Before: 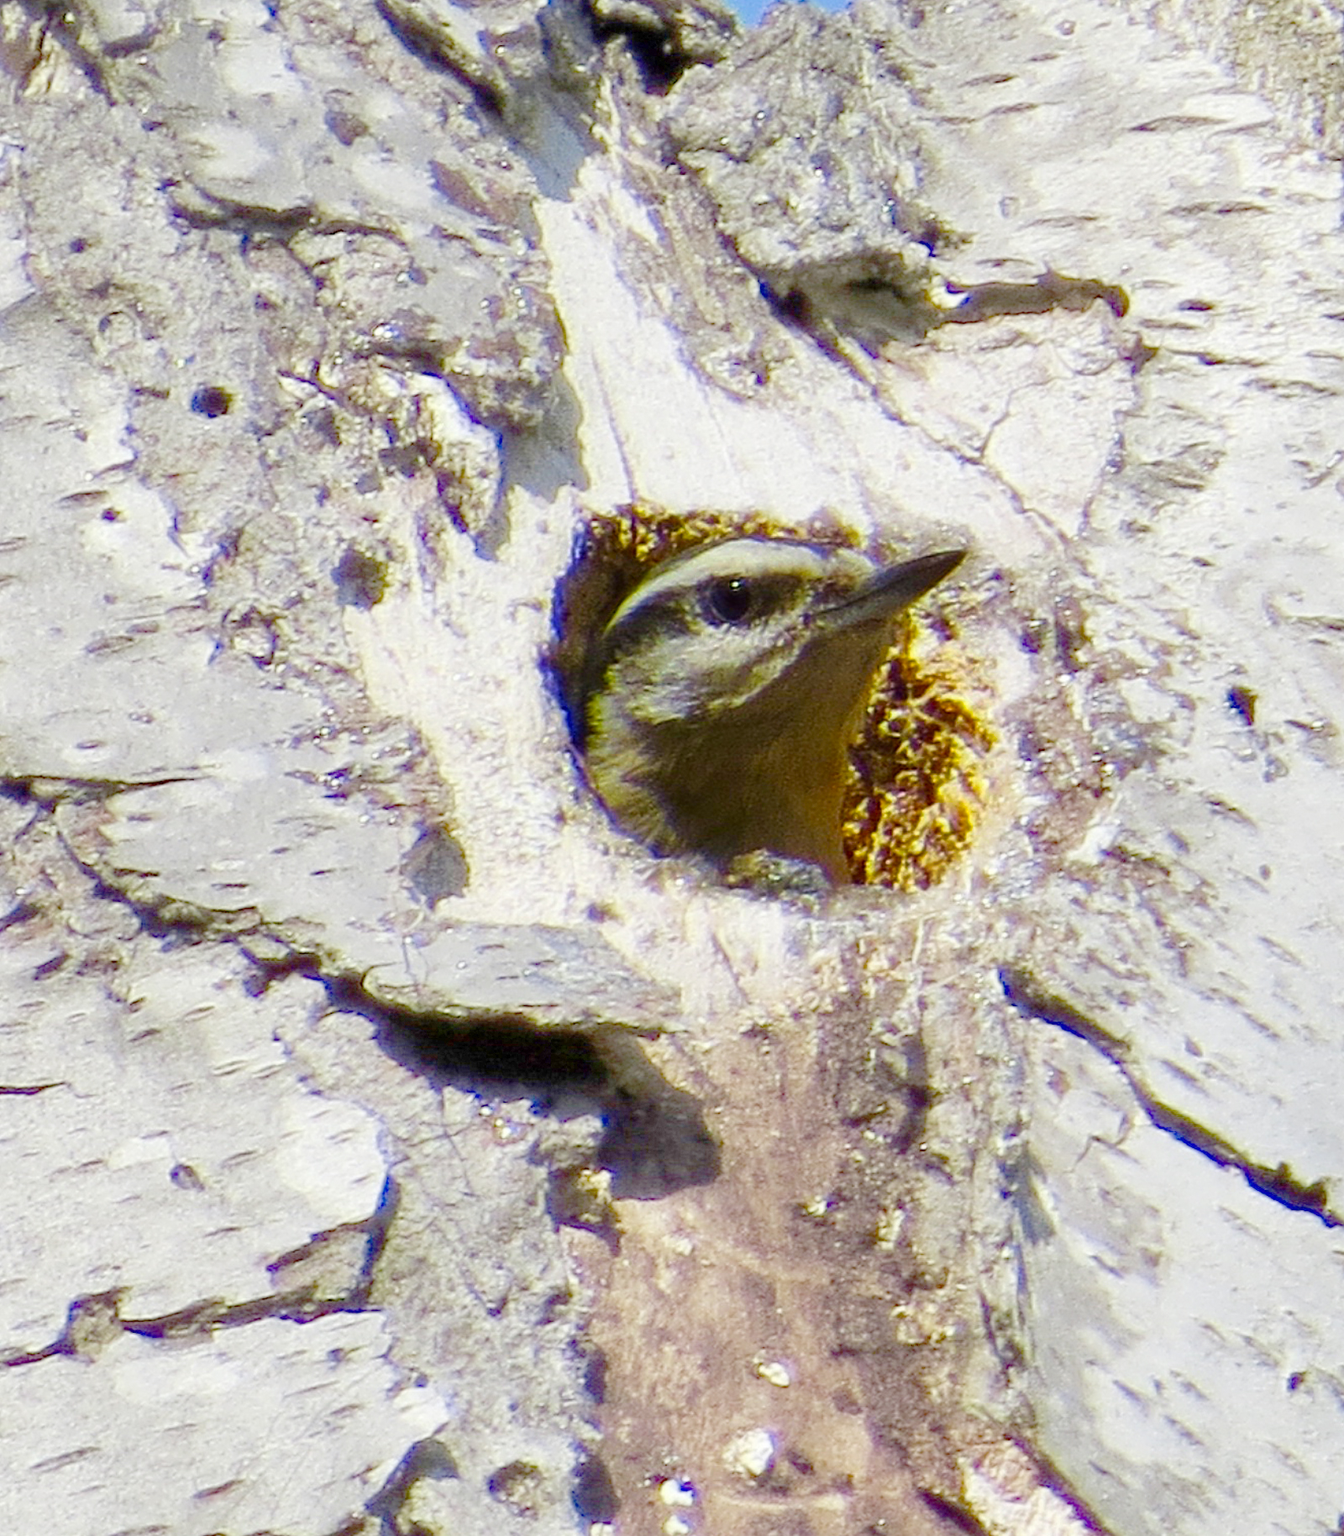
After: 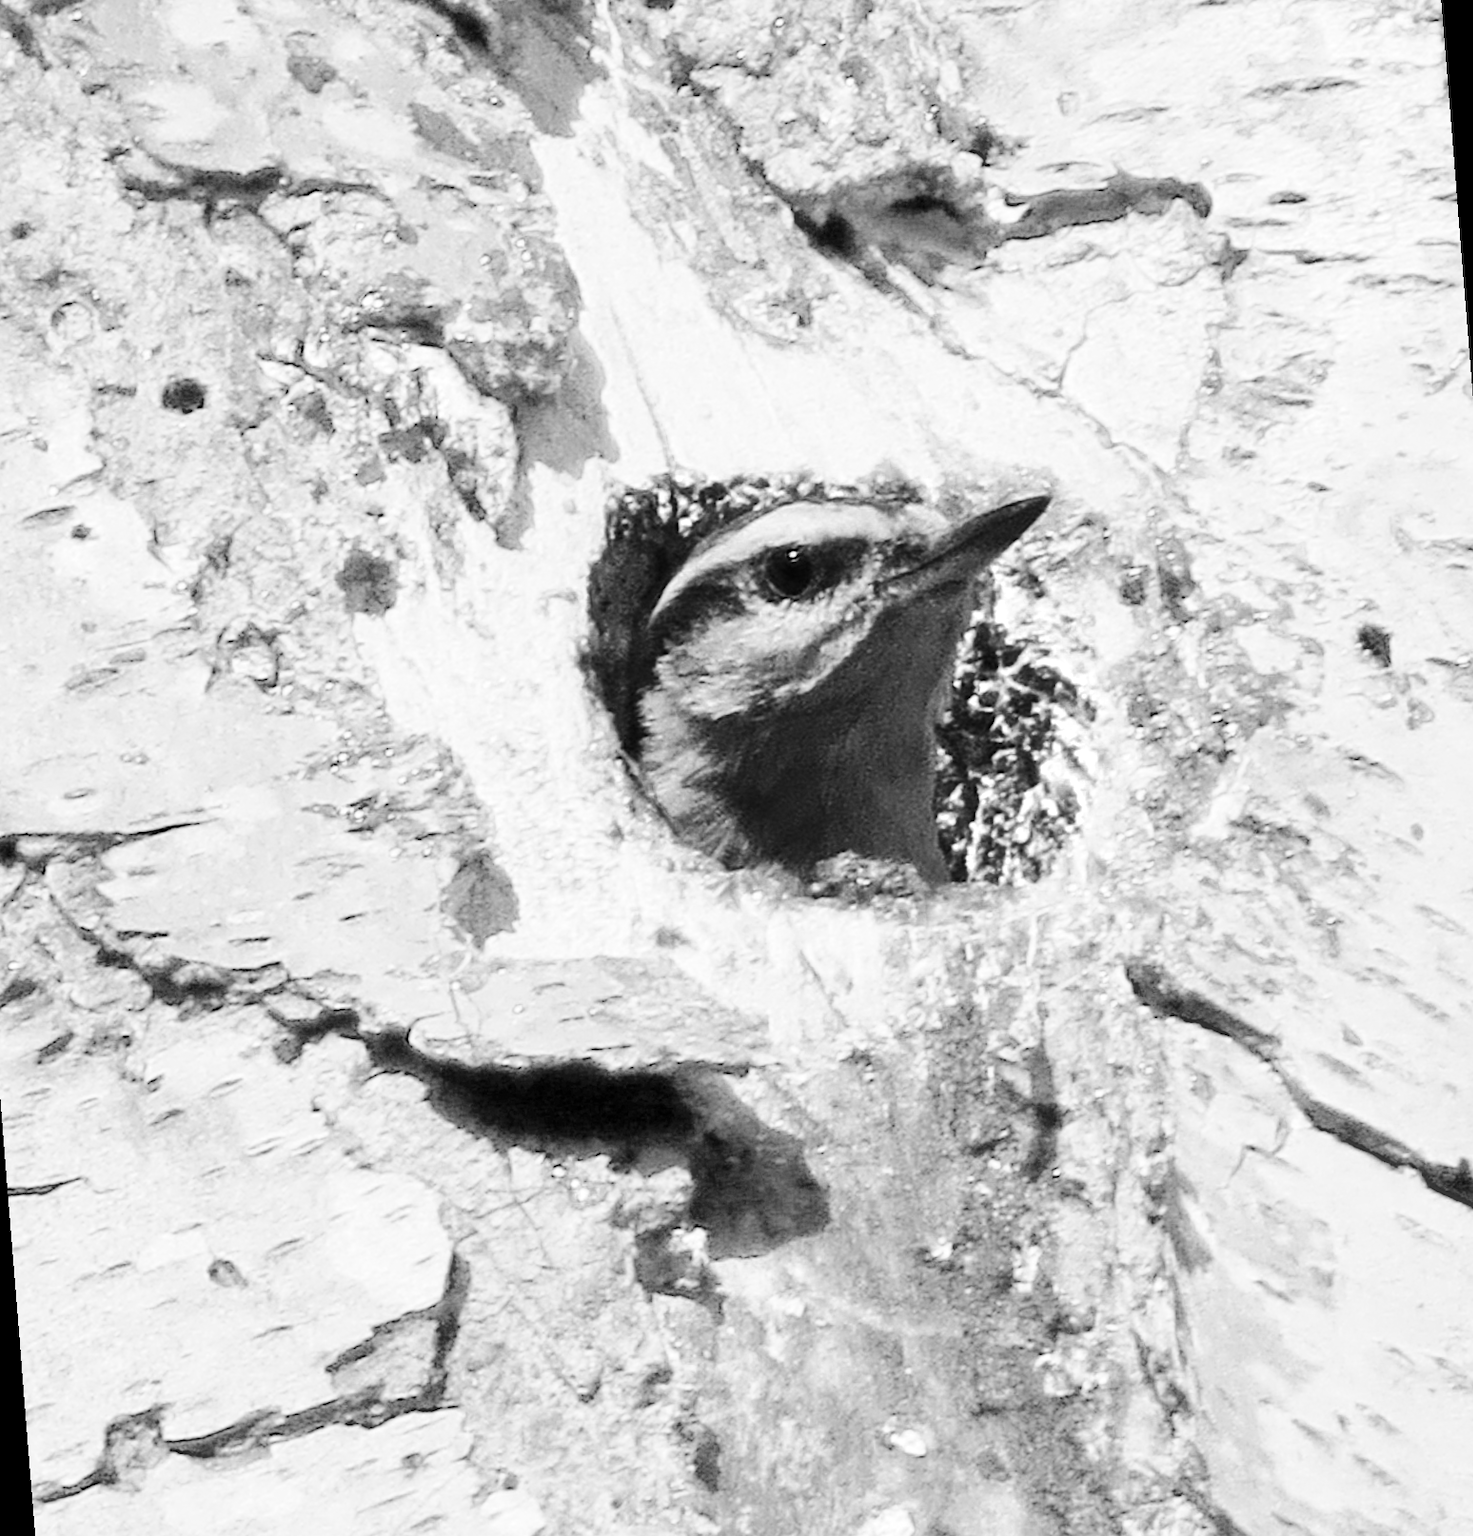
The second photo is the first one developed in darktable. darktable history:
color balance: output saturation 110%
rotate and perspective: rotation -4.57°, crop left 0.054, crop right 0.944, crop top 0.087, crop bottom 0.914
base curve: curves: ch0 [(0, 0) (0.032, 0.025) (0.121, 0.166) (0.206, 0.329) (0.605, 0.79) (1, 1)], preserve colors none
color zones: curves: ch0 [(0.002, 0.593) (0.143, 0.417) (0.285, 0.541) (0.455, 0.289) (0.608, 0.327) (0.727, 0.283) (0.869, 0.571) (1, 0.603)]; ch1 [(0, 0) (0.143, 0) (0.286, 0) (0.429, 0) (0.571, 0) (0.714, 0) (0.857, 0)]
